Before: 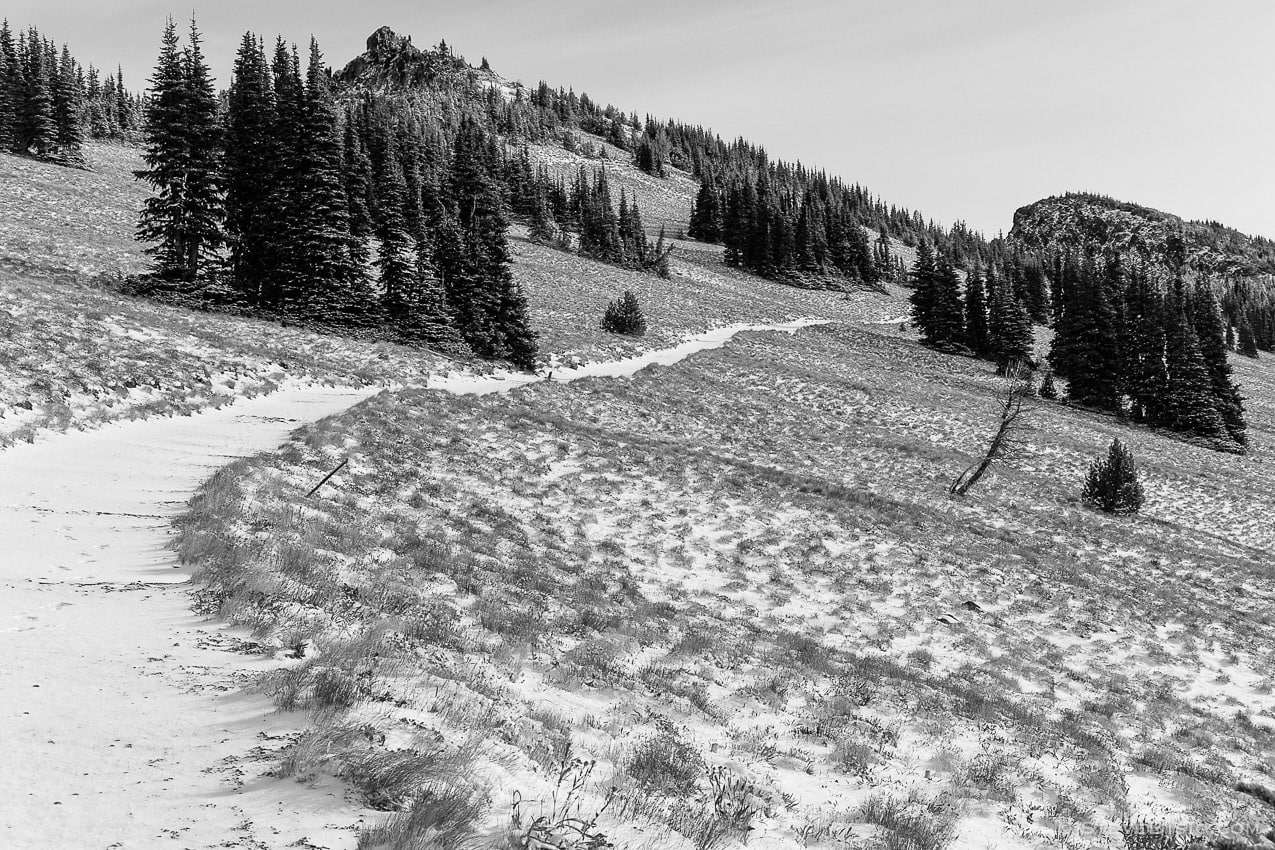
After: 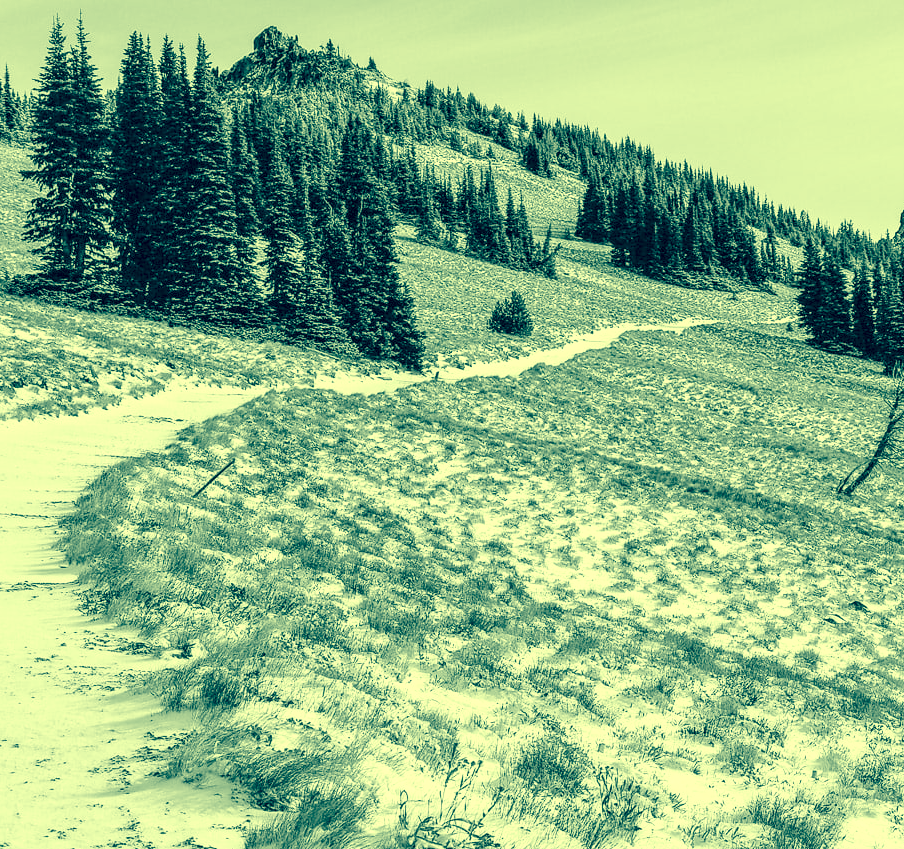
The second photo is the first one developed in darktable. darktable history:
crop and rotate: left 8.927%, right 20.149%
contrast brightness saturation: contrast 0.096, brightness 0.313, saturation 0.147
local contrast: highlights 60%, shadows 59%, detail 160%
color correction: highlights a* -15.59, highlights b* 39.75, shadows a* -39.59, shadows b* -26.76
